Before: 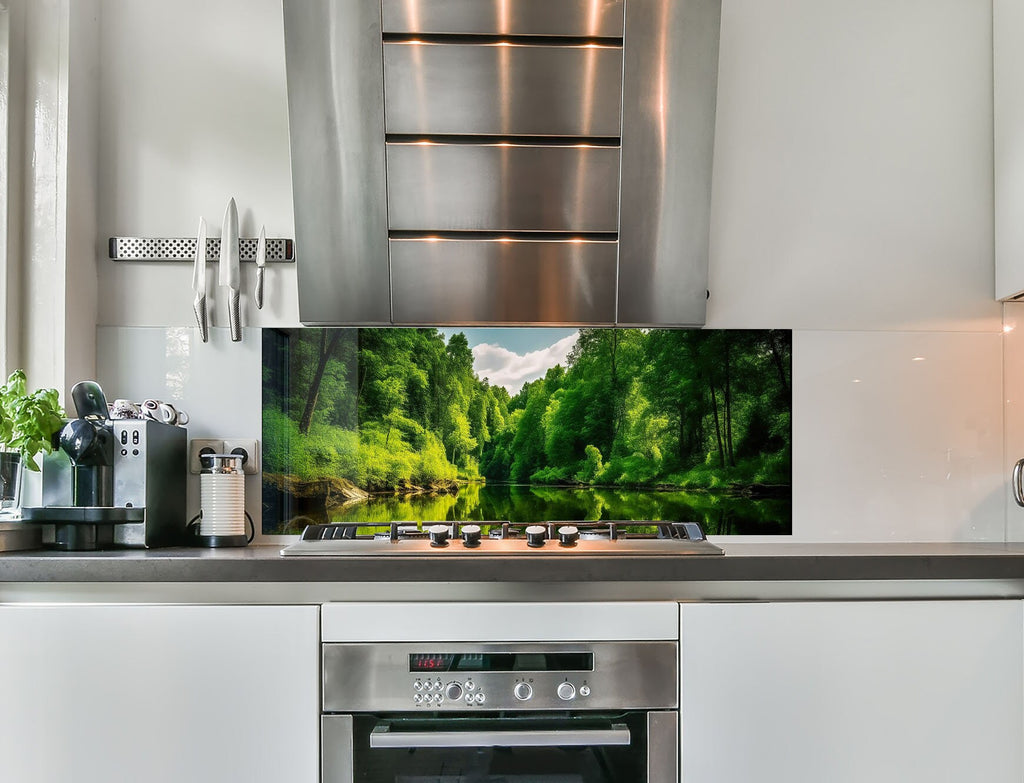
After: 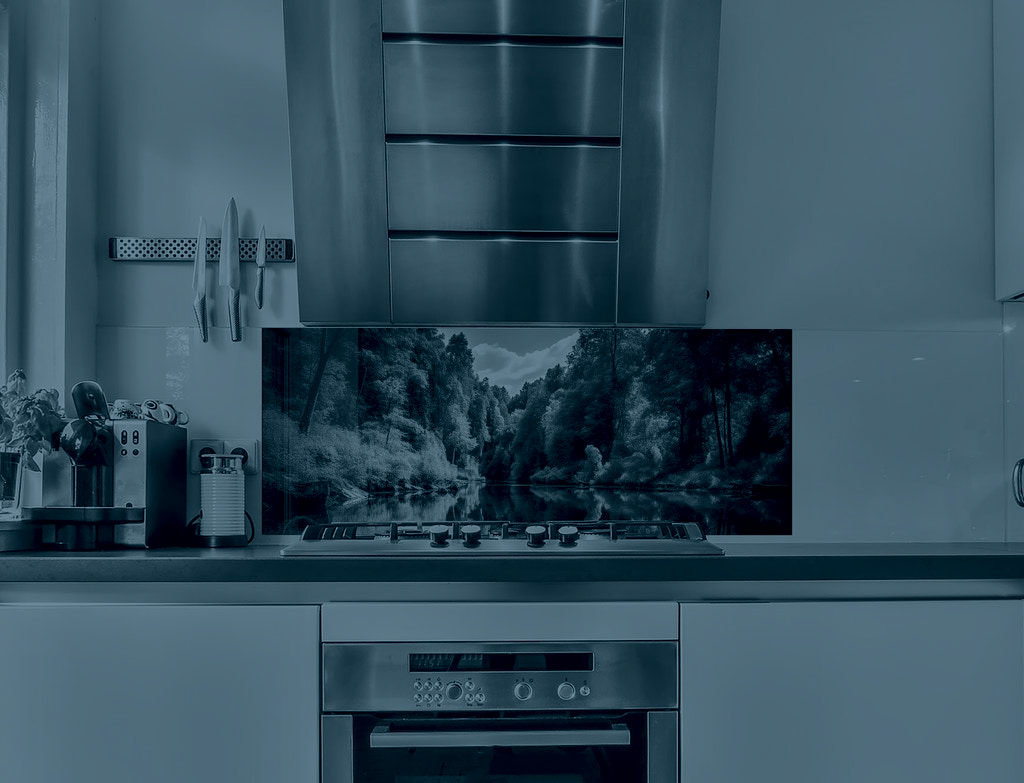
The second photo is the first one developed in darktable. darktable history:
colorize: hue 194.4°, saturation 29%, source mix 61.75%, lightness 3.98%, version 1
white balance: red 0.948, green 1.02, blue 1.176
